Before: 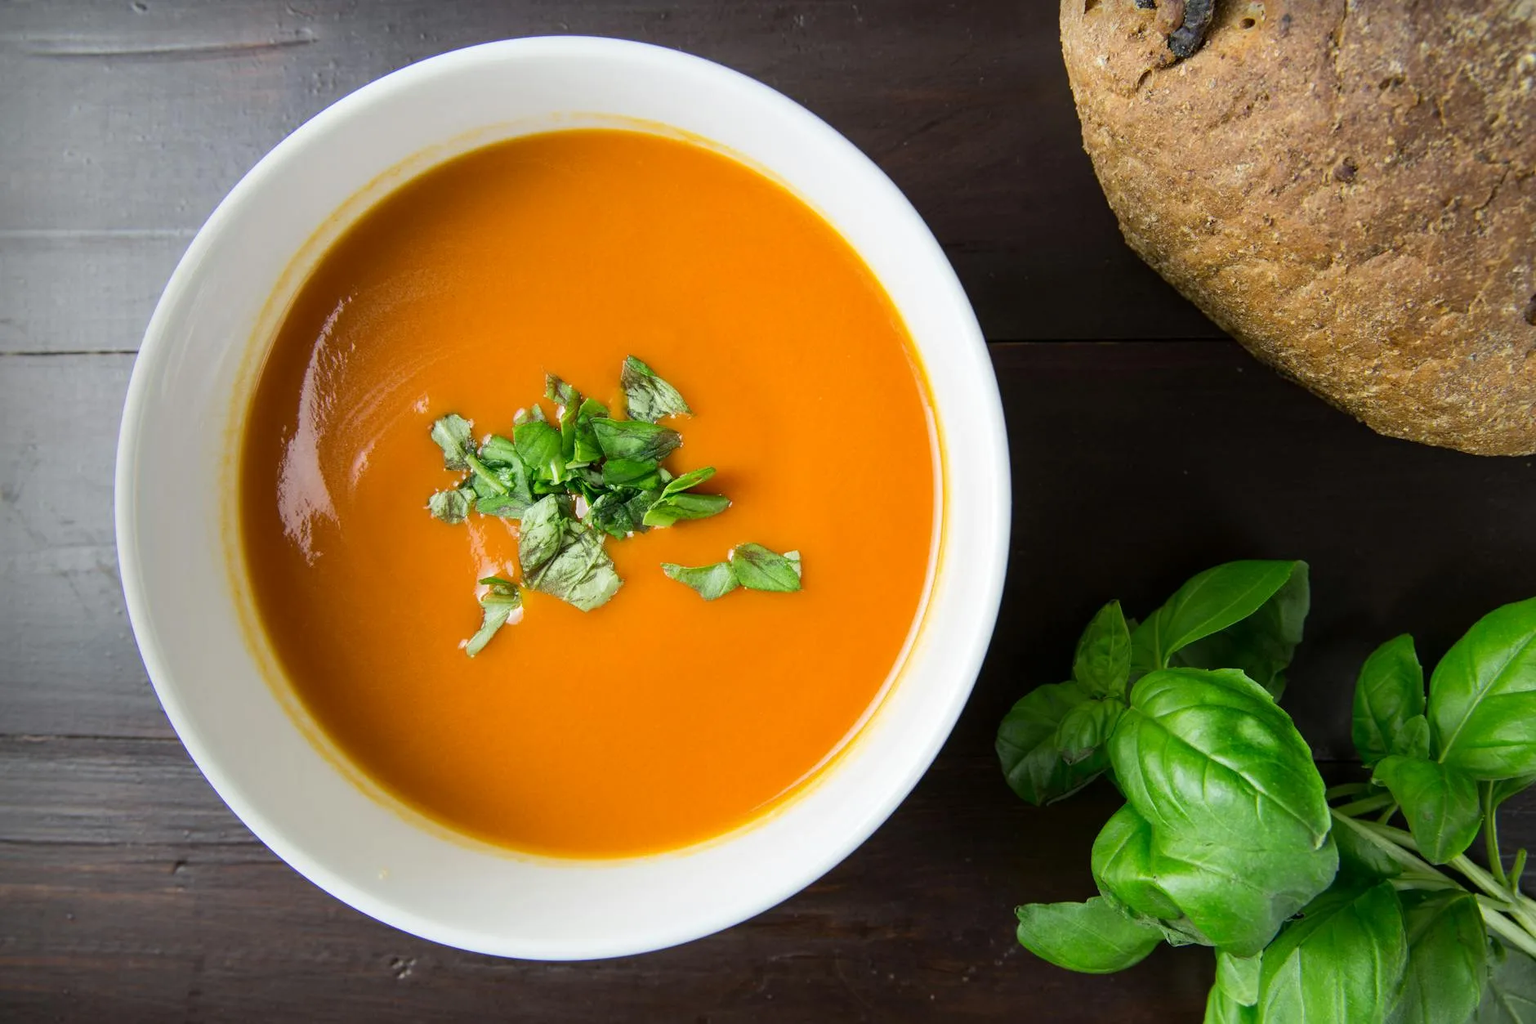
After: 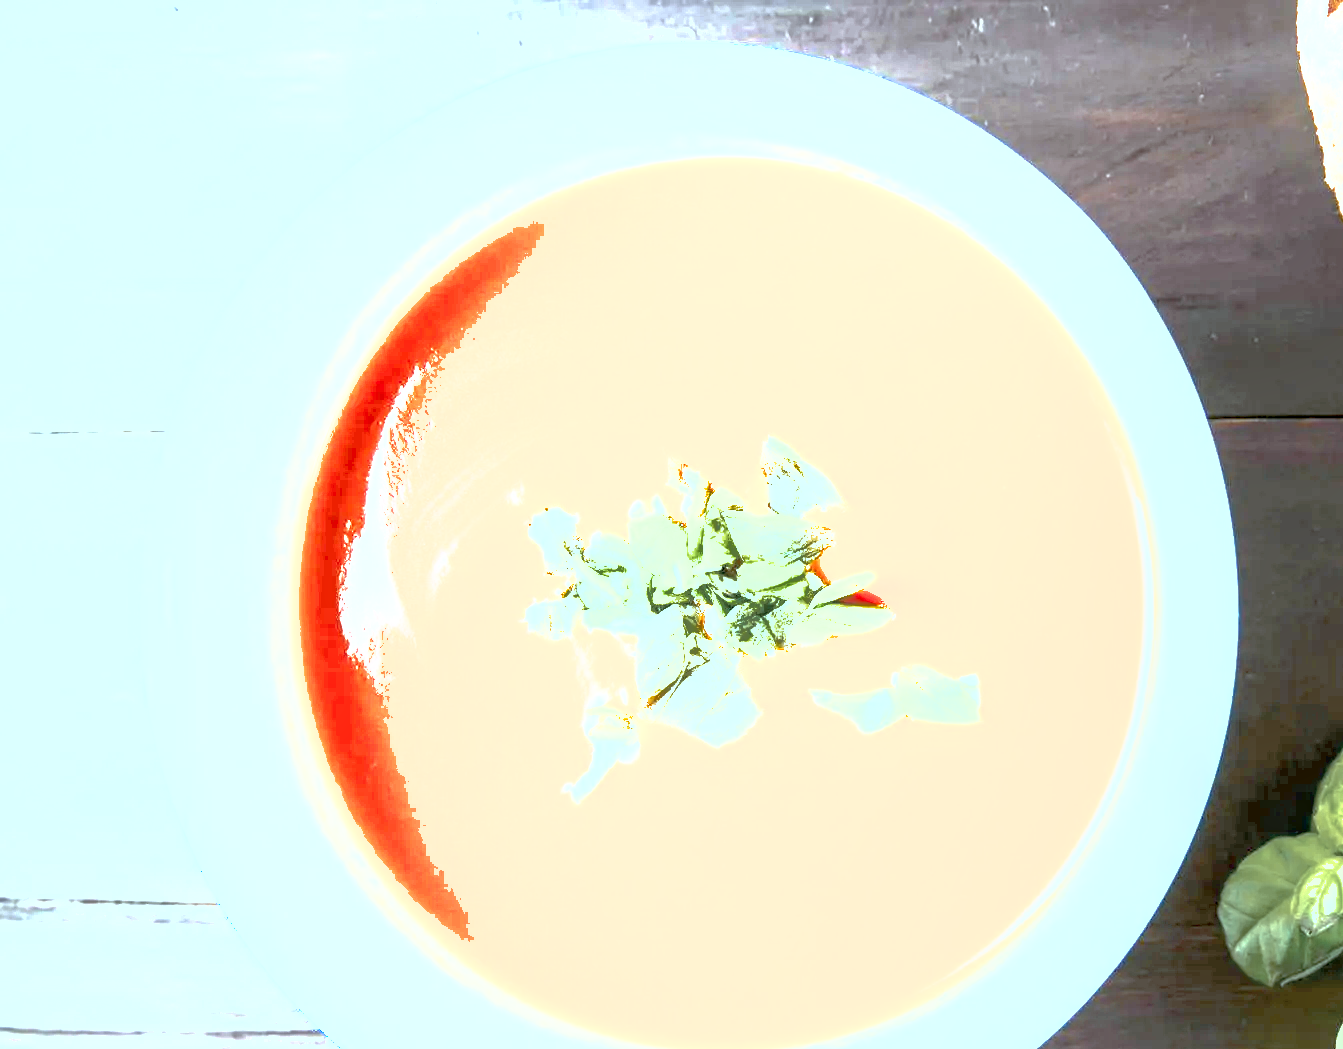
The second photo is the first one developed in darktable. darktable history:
crop: right 28.521%, bottom 16.204%
color zones: curves: ch1 [(0.263, 0.53) (0.376, 0.287) (0.487, 0.512) (0.748, 0.547) (1, 0.513)]; ch2 [(0.262, 0.45) (0.751, 0.477)]
shadows and highlights: on, module defaults
local contrast: on, module defaults
color correction: highlights a* -12.79, highlights b* -17.98, saturation 0.704
exposure: black level correction 0.001, exposure 2.681 EV, compensate highlight preservation false
levels: levels [0, 0.394, 0.787]
